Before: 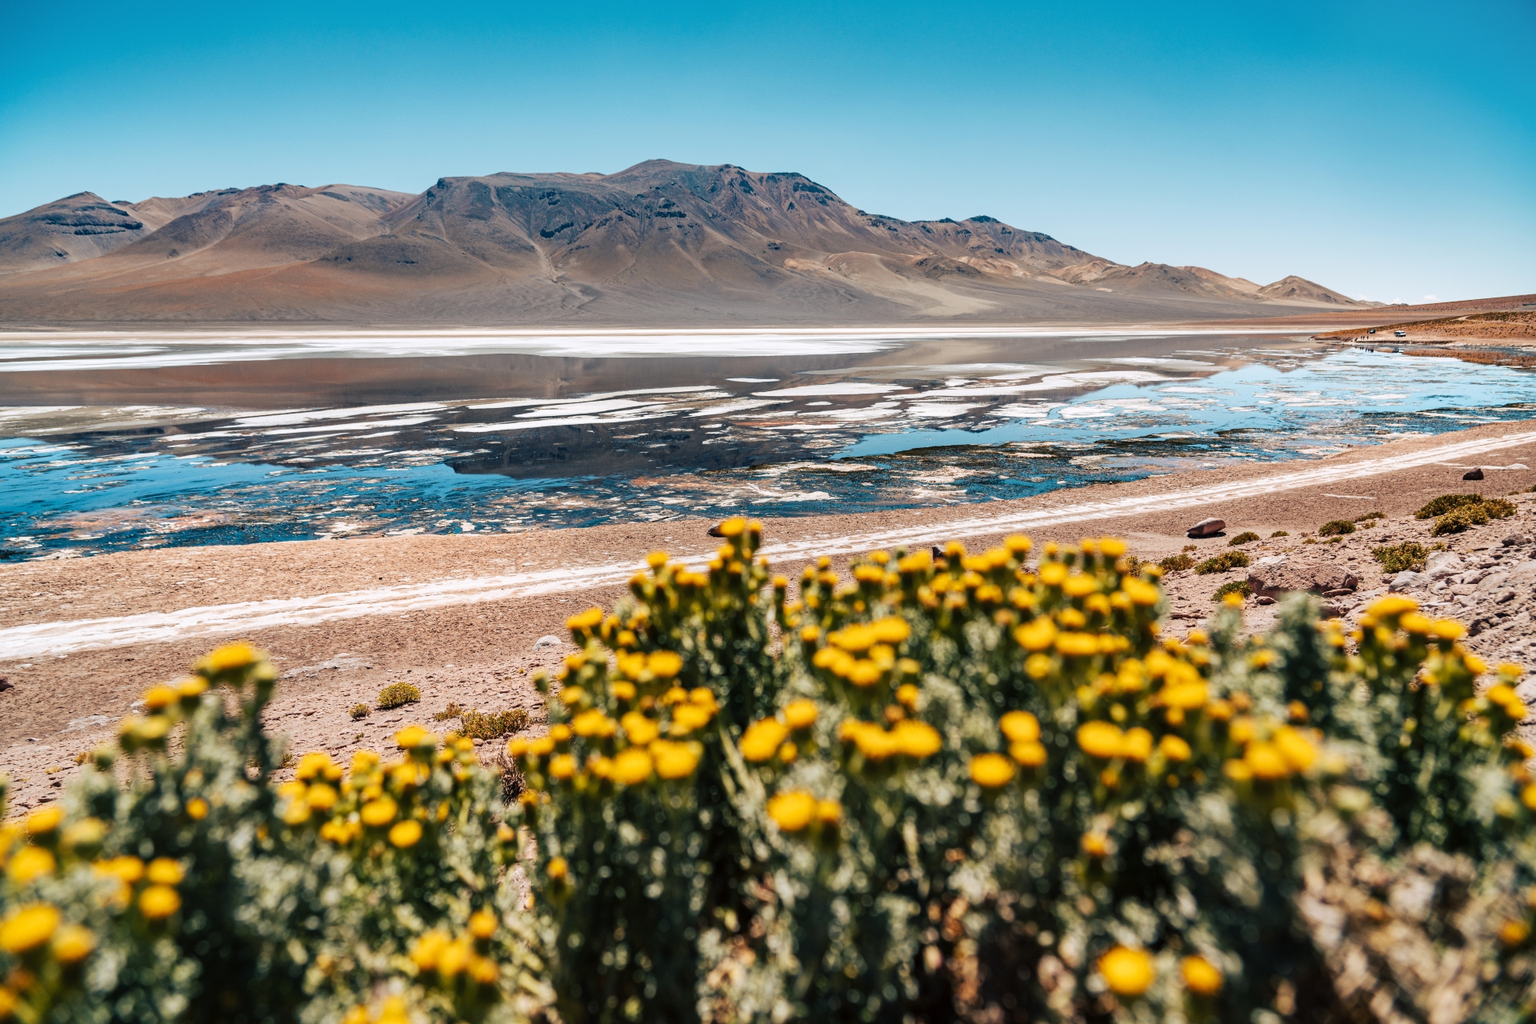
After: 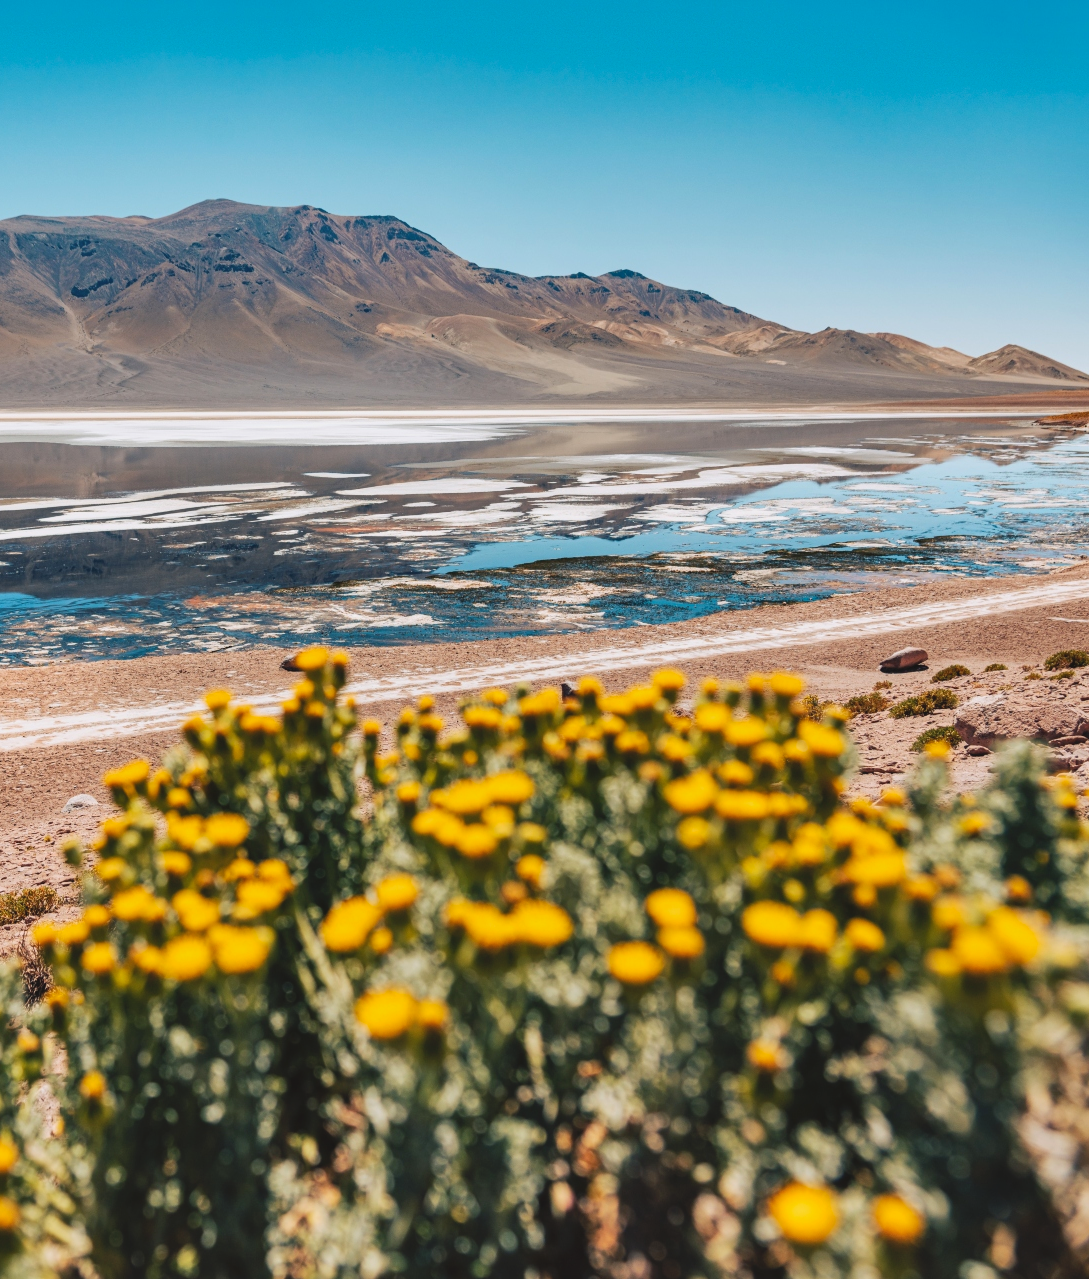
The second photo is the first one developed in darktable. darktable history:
crop: left 31.501%, top 0.015%, right 11.759%
contrast brightness saturation: contrast -0.099, brightness 0.053, saturation 0.075
shadows and highlights: soften with gaussian
